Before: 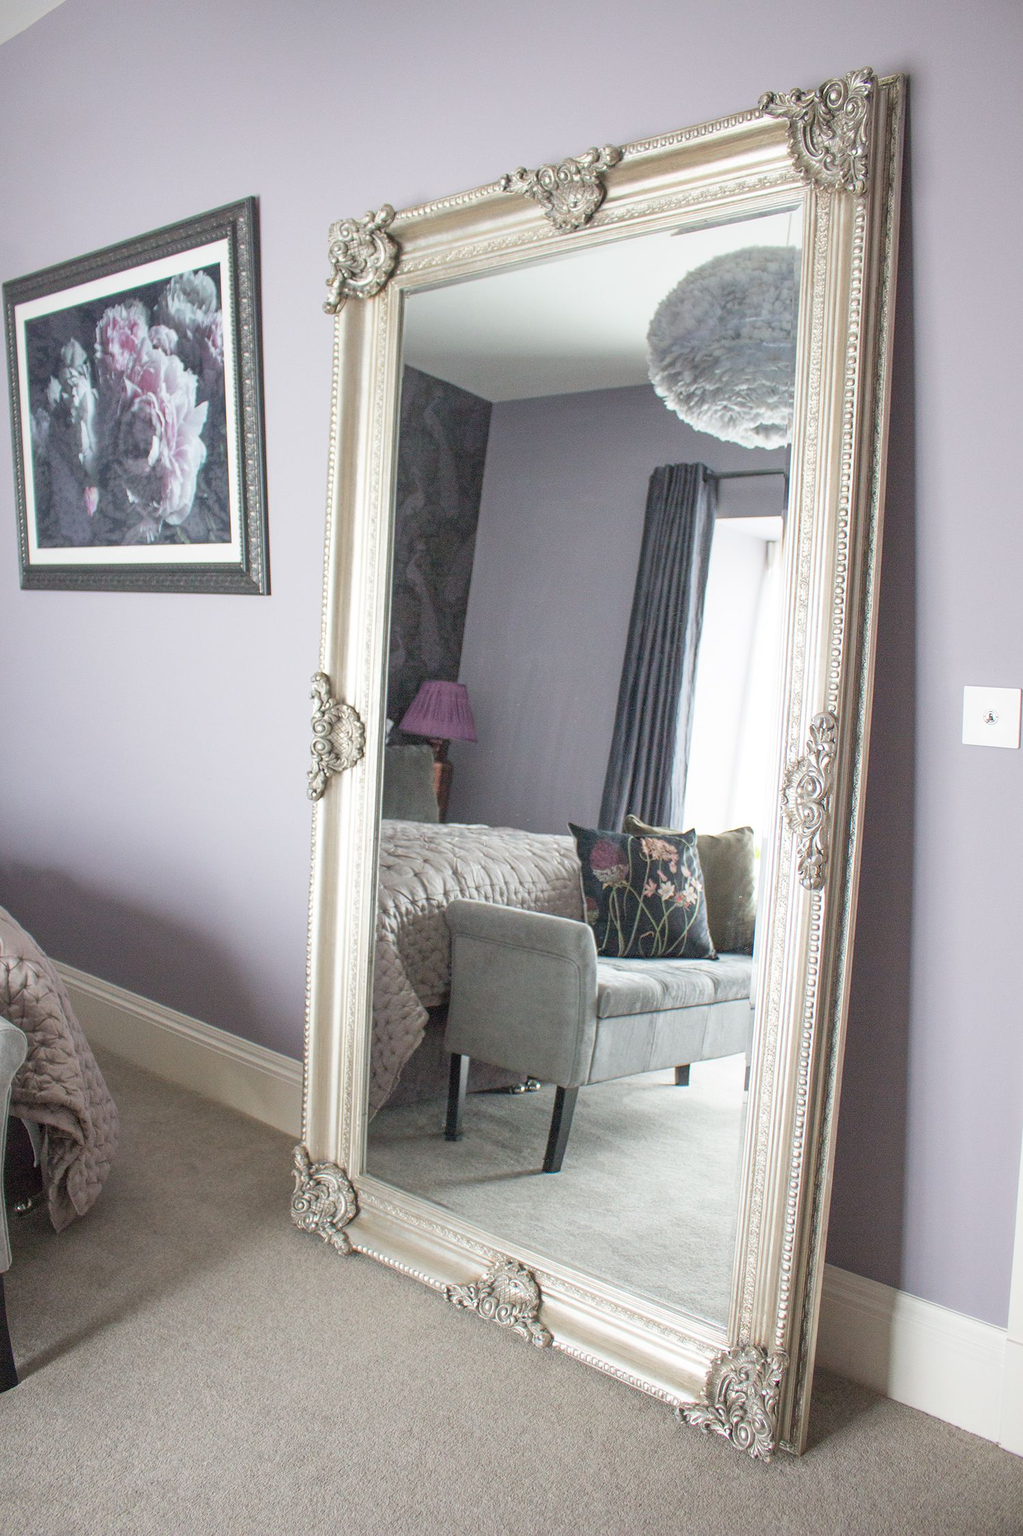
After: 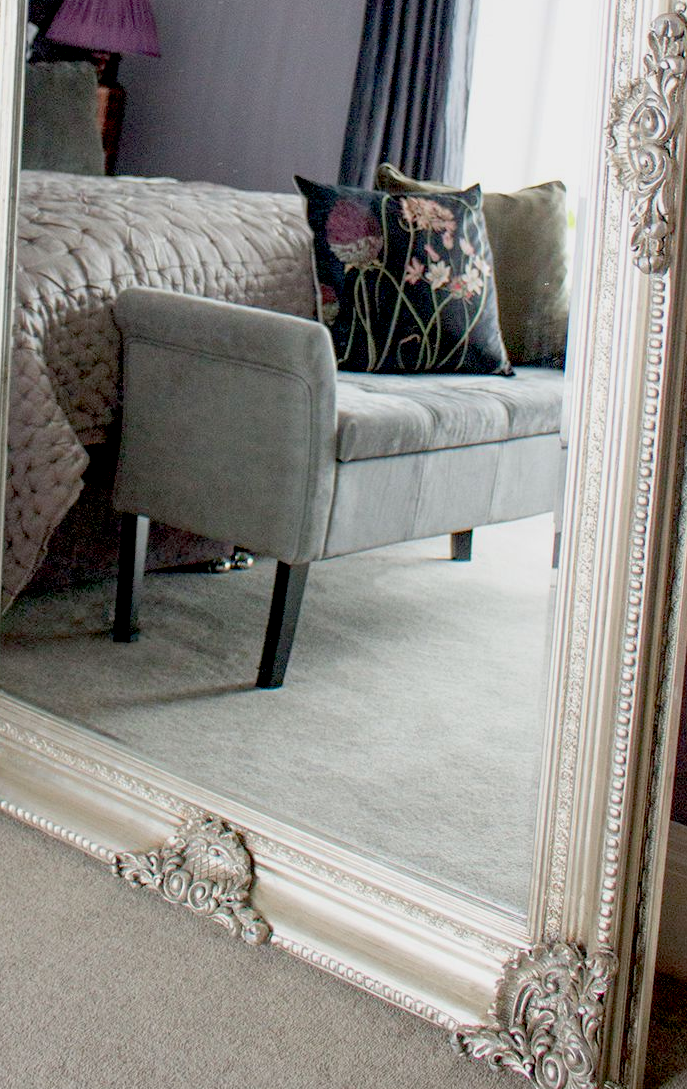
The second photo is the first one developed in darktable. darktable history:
exposure: black level correction 0.046, exposure -0.228 EV, compensate highlight preservation false
crop: left 35.976%, top 45.819%, right 18.162%, bottom 5.807%
